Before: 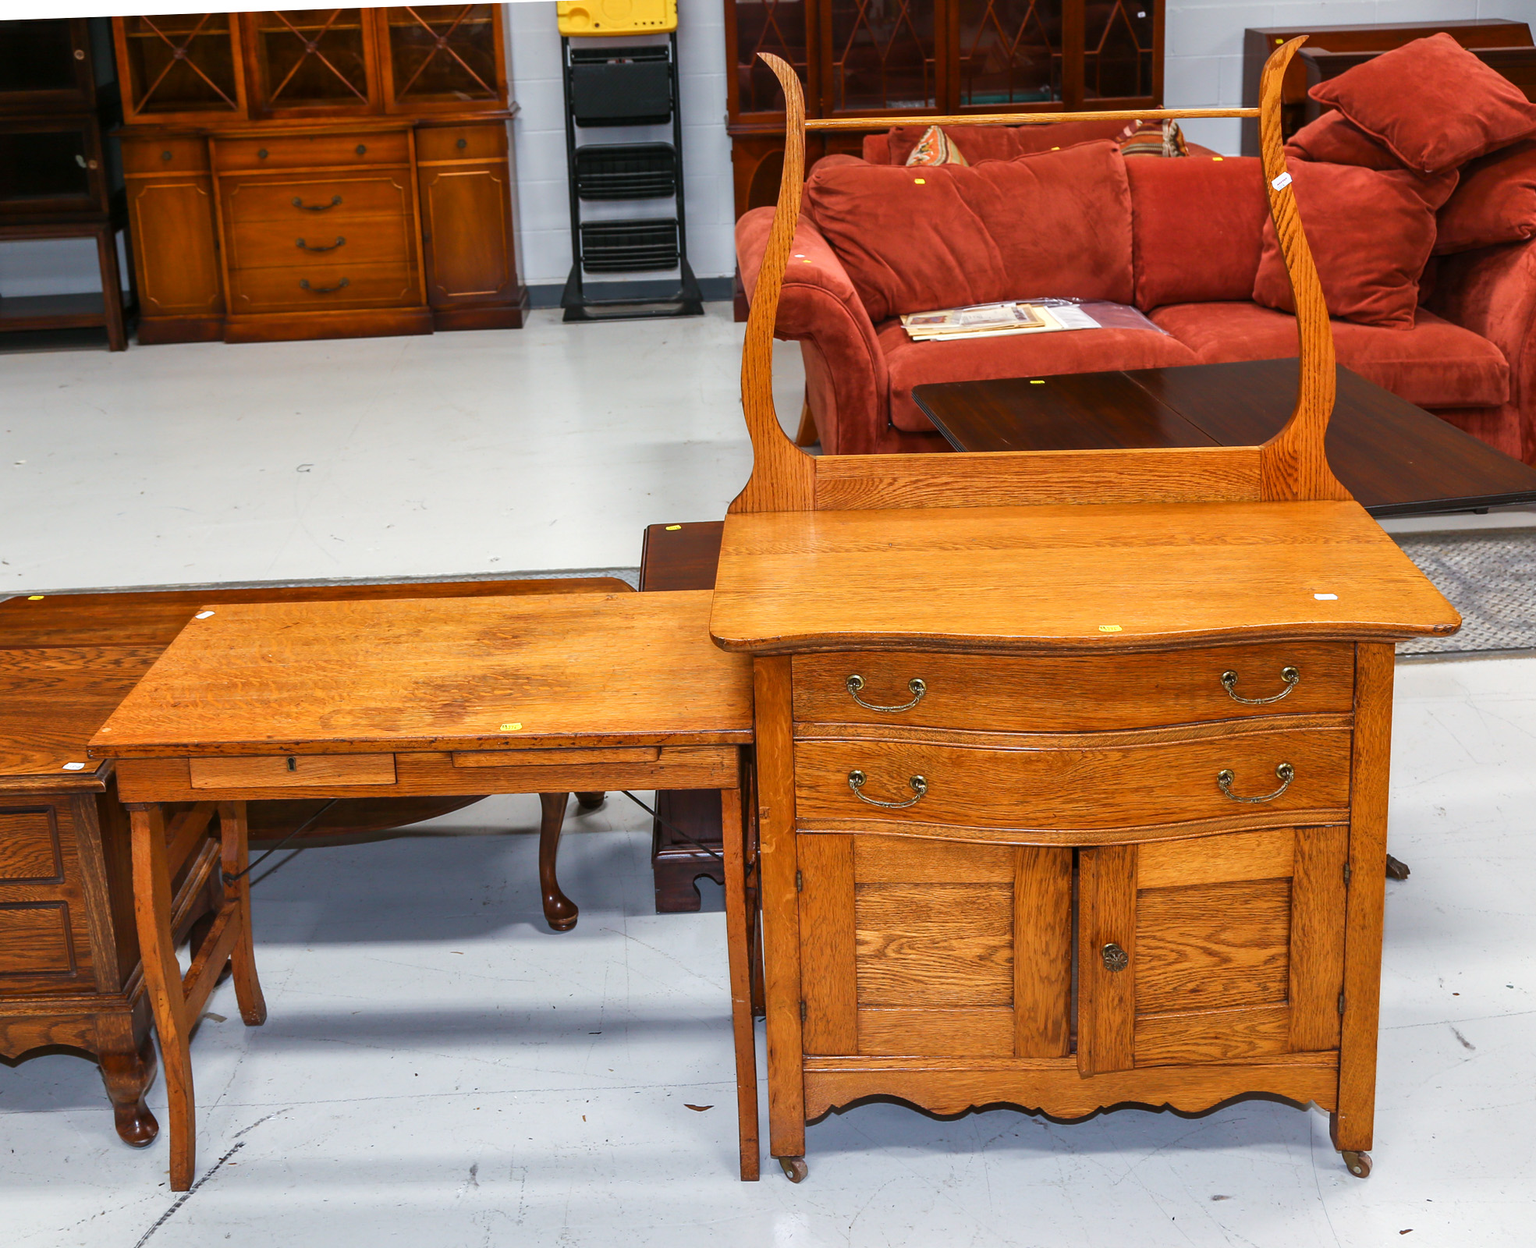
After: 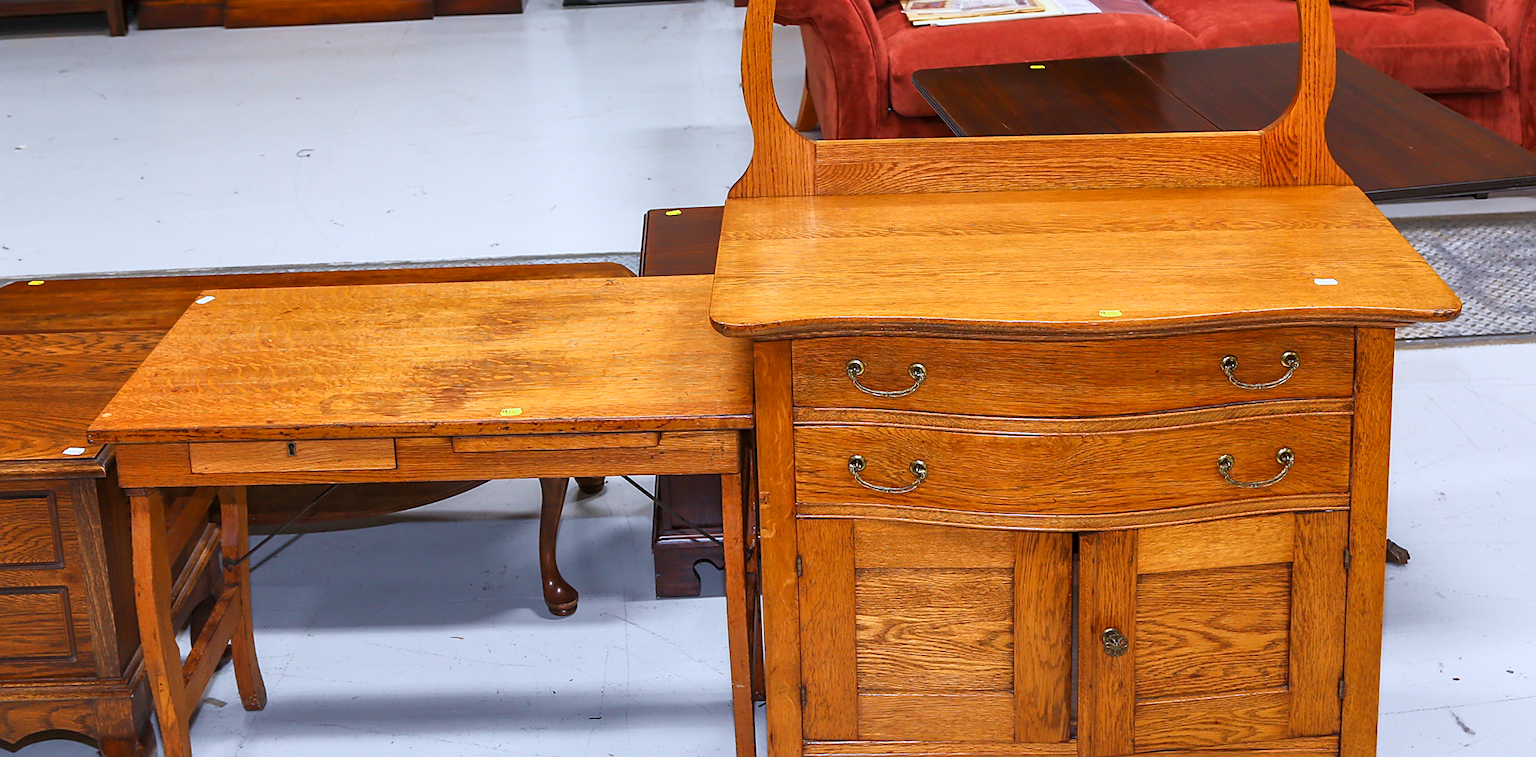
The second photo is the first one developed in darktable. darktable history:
crop and rotate: top 25.357%, bottom 13.942%
sharpen: radius 1.864, amount 0.398, threshold 1.271
white balance: red 0.954, blue 1.079
tone curve: curves: ch0 [(0.013, 0) (0.061, 0.068) (0.239, 0.256) (0.502, 0.505) (0.683, 0.676) (0.761, 0.773) (0.858, 0.858) (0.987, 0.945)]; ch1 [(0, 0) (0.172, 0.123) (0.304, 0.267) (0.414, 0.395) (0.472, 0.473) (0.502, 0.508) (0.521, 0.528) (0.583, 0.595) (0.654, 0.673) (0.728, 0.761) (1, 1)]; ch2 [(0, 0) (0.411, 0.424) (0.485, 0.476) (0.502, 0.502) (0.553, 0.557) (0.57, 0.576) (1, 1)], color space Lab, independent channels, preserve colors none
levels: levels [0, 0.492, 0.984]
